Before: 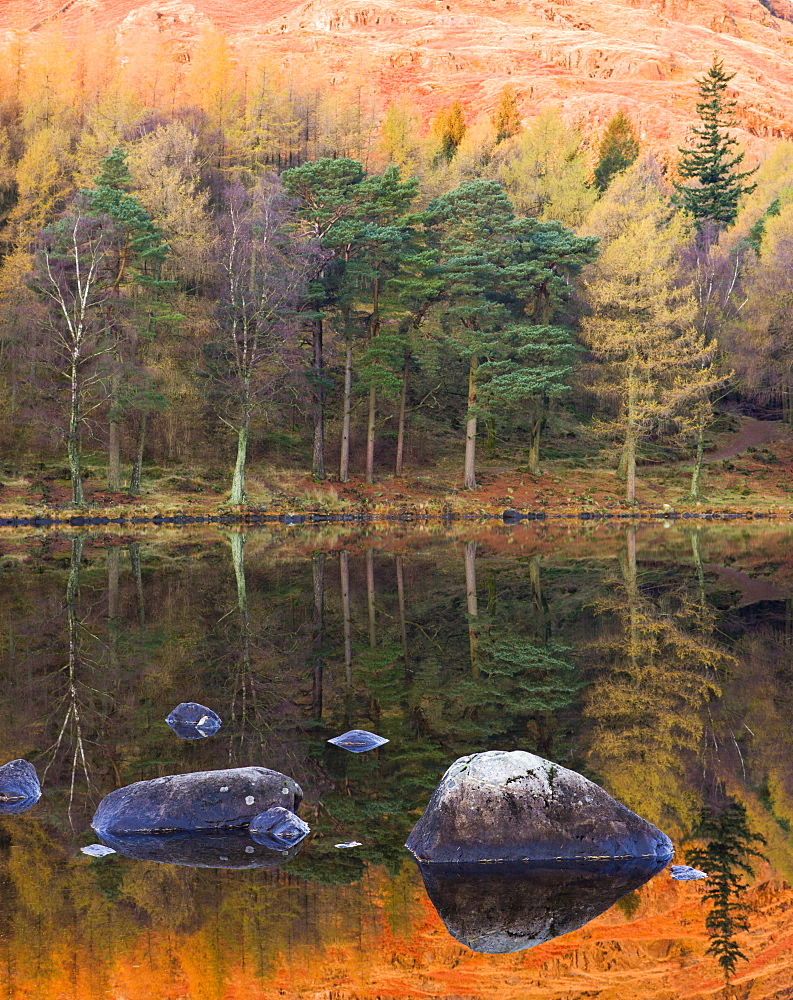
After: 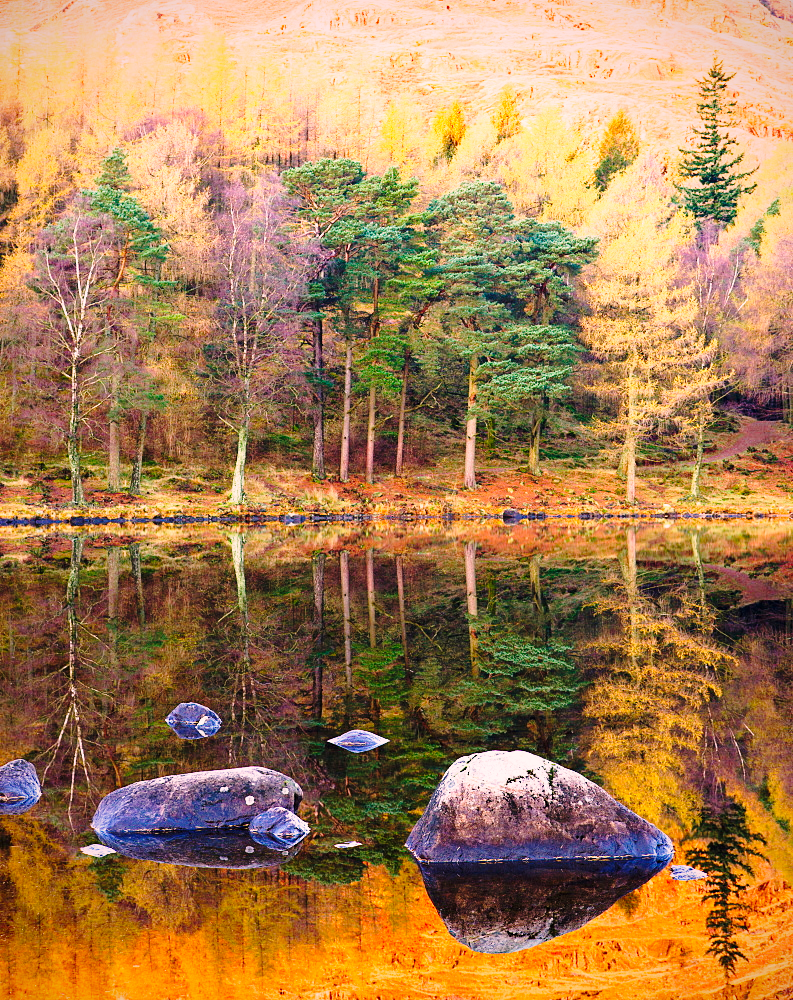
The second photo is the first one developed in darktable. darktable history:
base curve: curves: ch0 [(0, 0) (0.028, 0.03) (0.105, 0.232) (0.387, 0.748) (0.754, 0.968) (1, 1)], preserve colors none
vignetting: fall-off radius 61.14%, brightness -0.602, saturation 0.001
color correction: highlights a* 12.53, highlights b* 5.52
